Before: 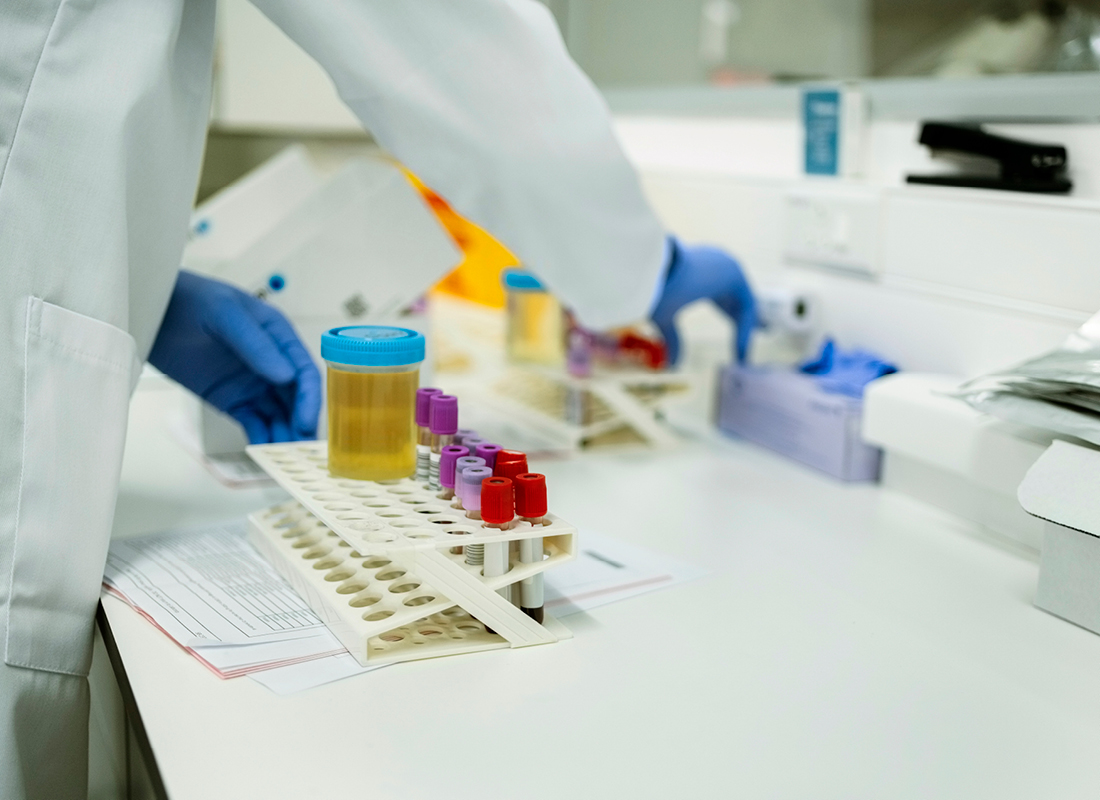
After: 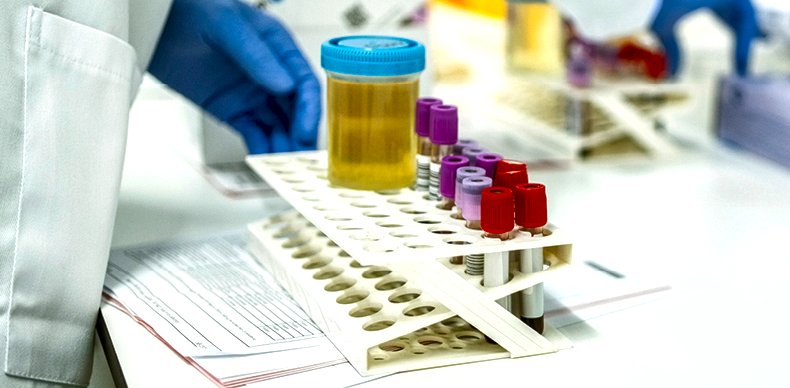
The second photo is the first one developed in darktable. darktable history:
exposure: black level correction 0.001, exposure 0.5 EV, compensate highlight preservation false
crop: top 36.322%, right 28.157%, bottom 15.161%
local contrast: detail 142%
shadows and highlights: shadows 48.99, highlights -40.88, soften with gaussian
color correction: highlights b* -0.049
